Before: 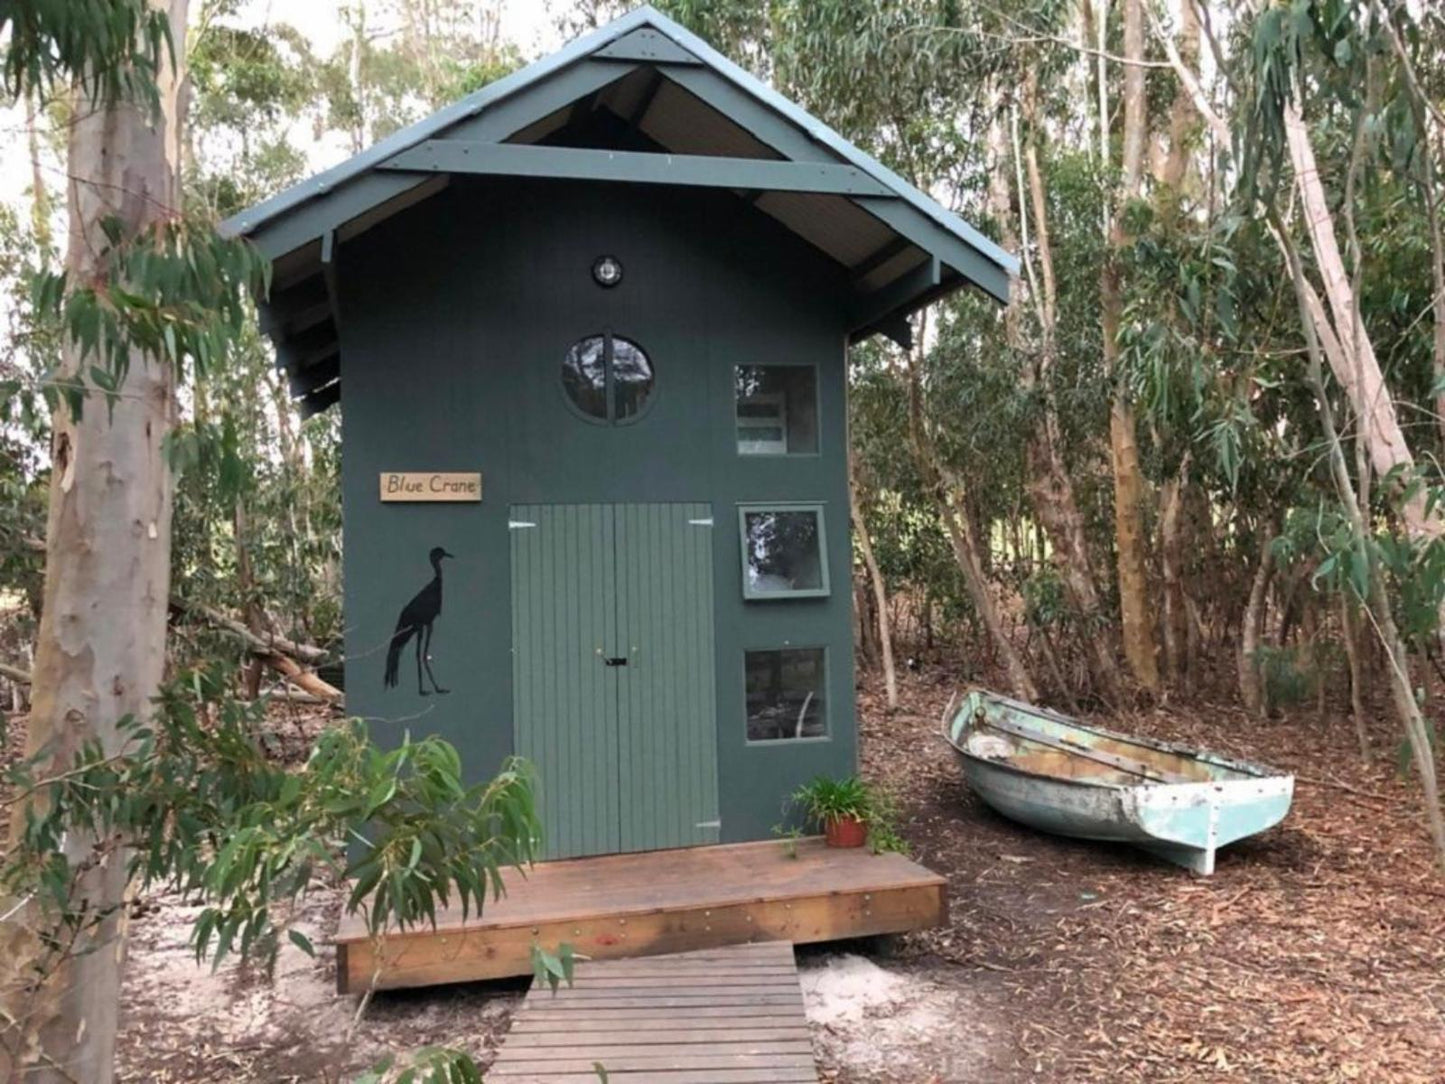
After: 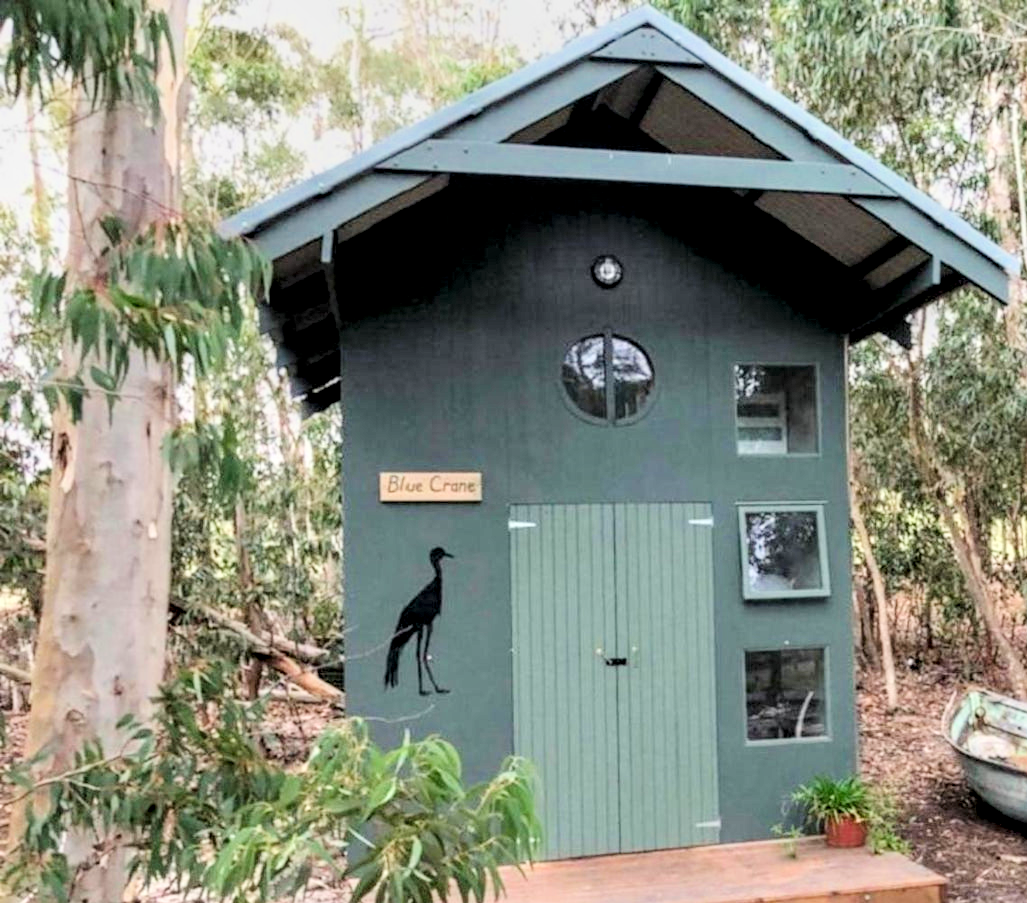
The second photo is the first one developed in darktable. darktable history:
local contrast: detail 150%
exposure: black level correction 0, exposure 1.4 EV, compensate highlight preservation false
crop: right 28.885%, bottom 16.626%
filmic rgb: black relative exposure -6.15 EV, white relative exposure 6.96 EV, hardness 2.23, color science v6 (2022)
